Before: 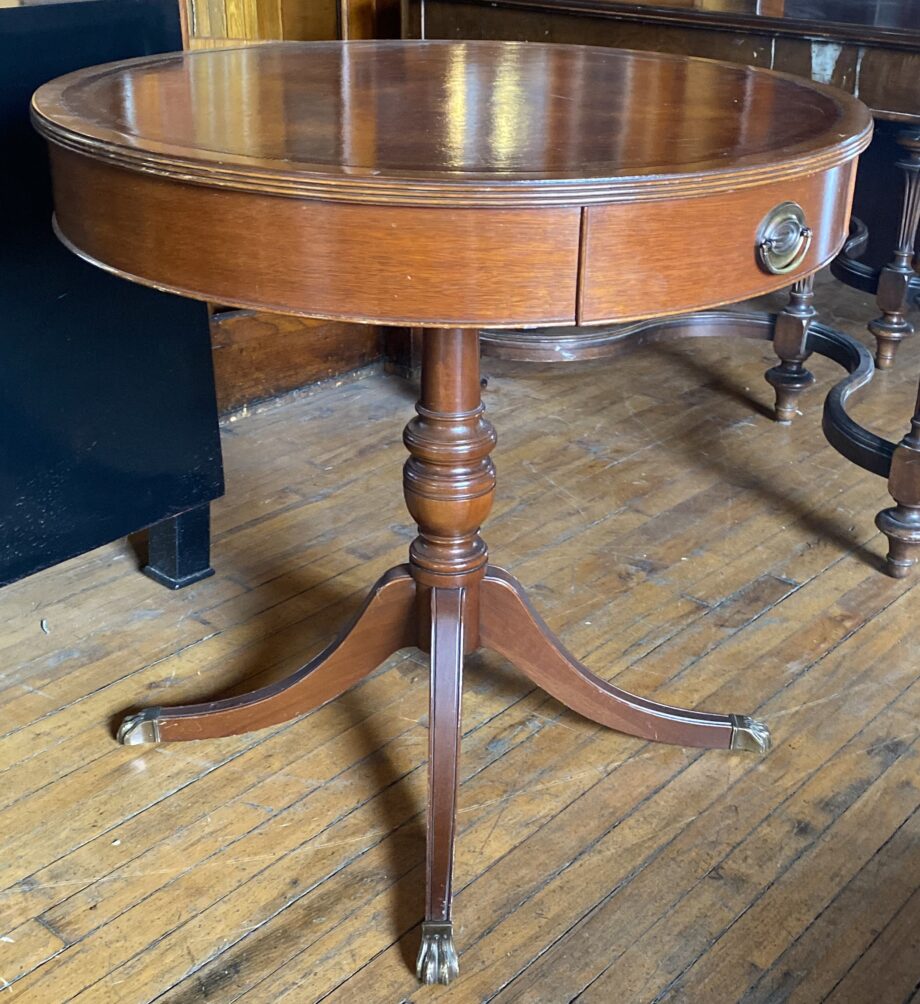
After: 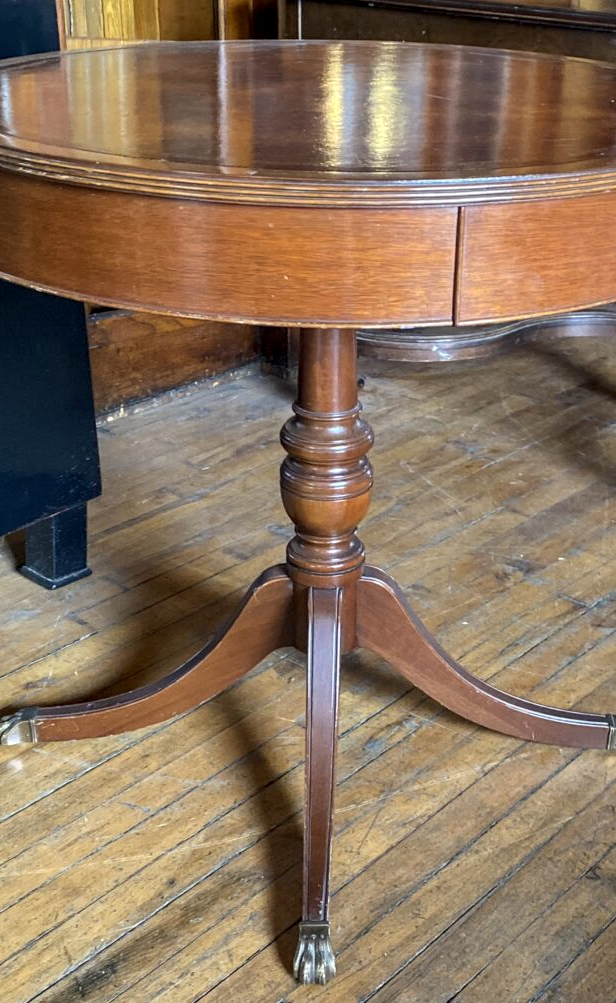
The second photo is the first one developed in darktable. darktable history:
crop and rotate: left 13.489%, right 19.517%
local contrast: on, module defaults
